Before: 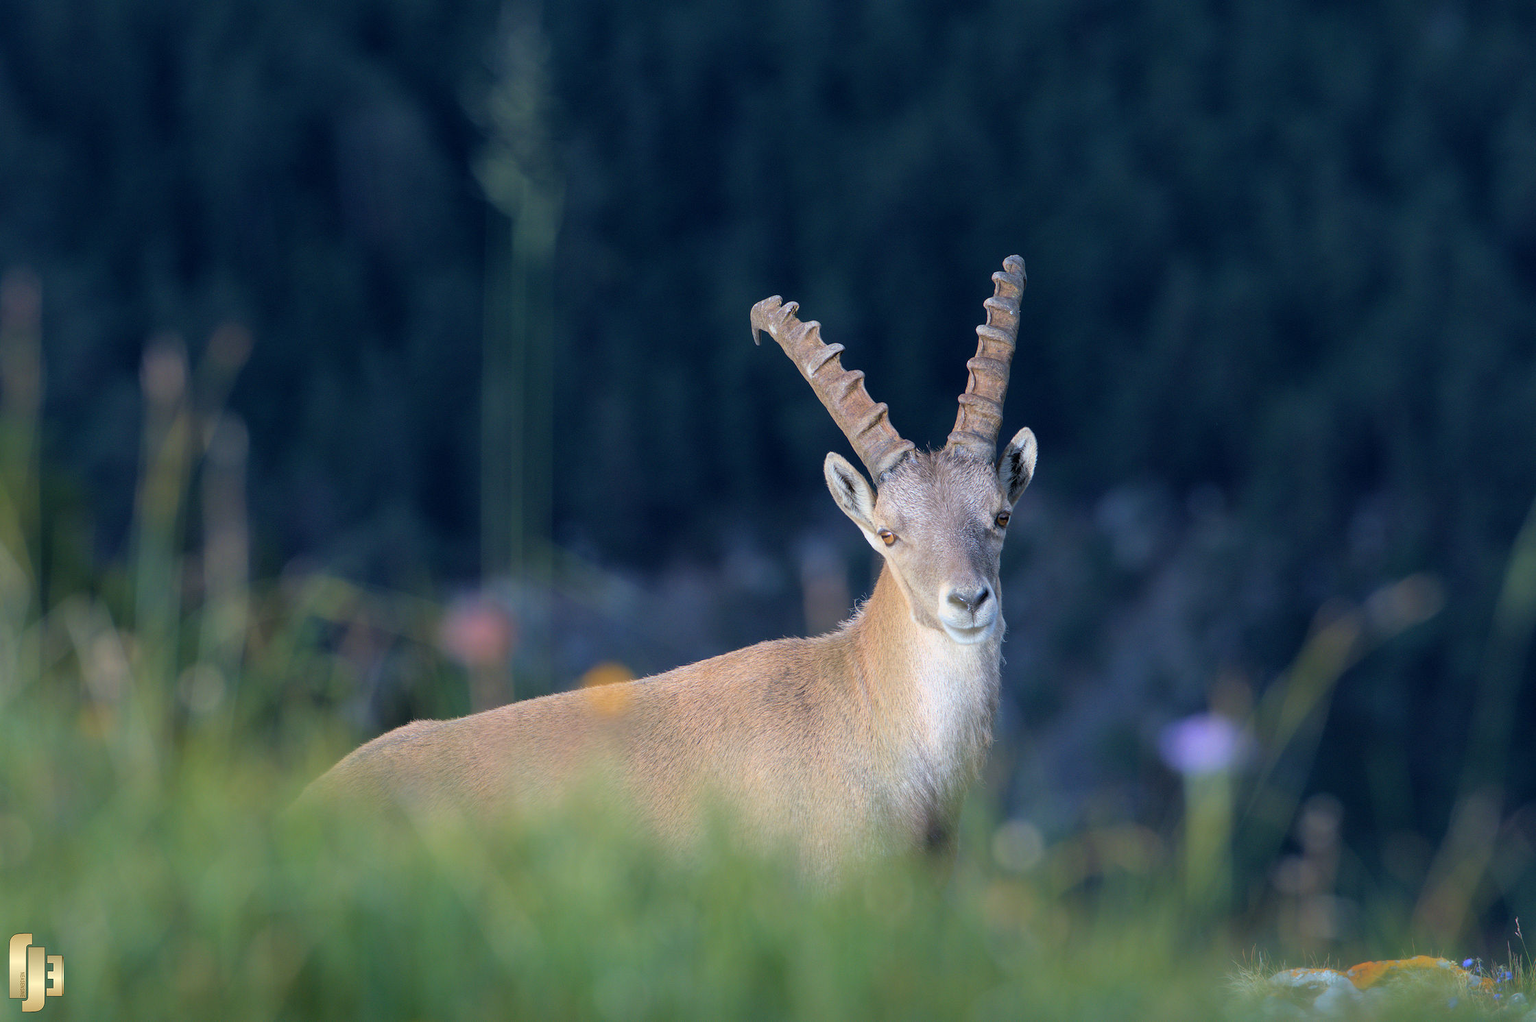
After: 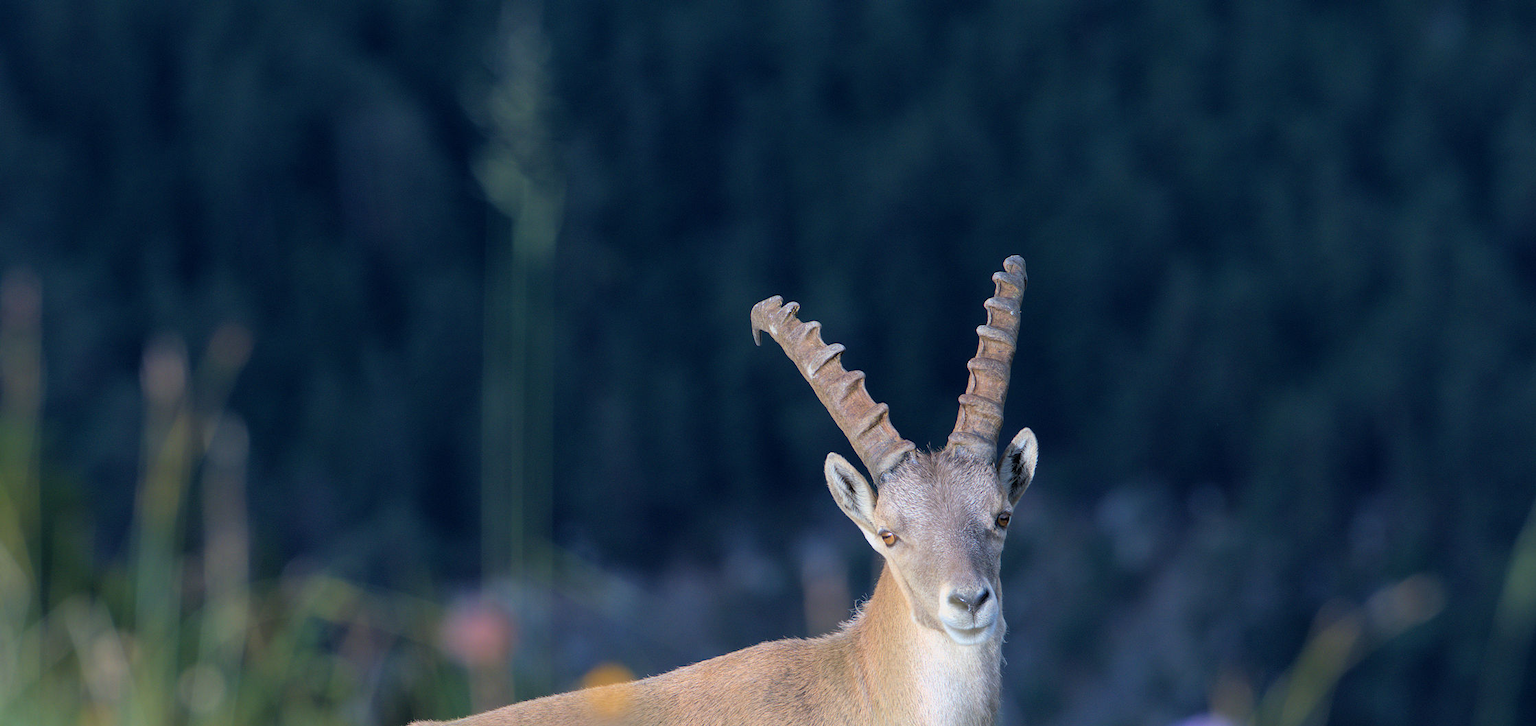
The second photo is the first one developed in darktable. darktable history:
crop: right 0%, bottom 28.926%
